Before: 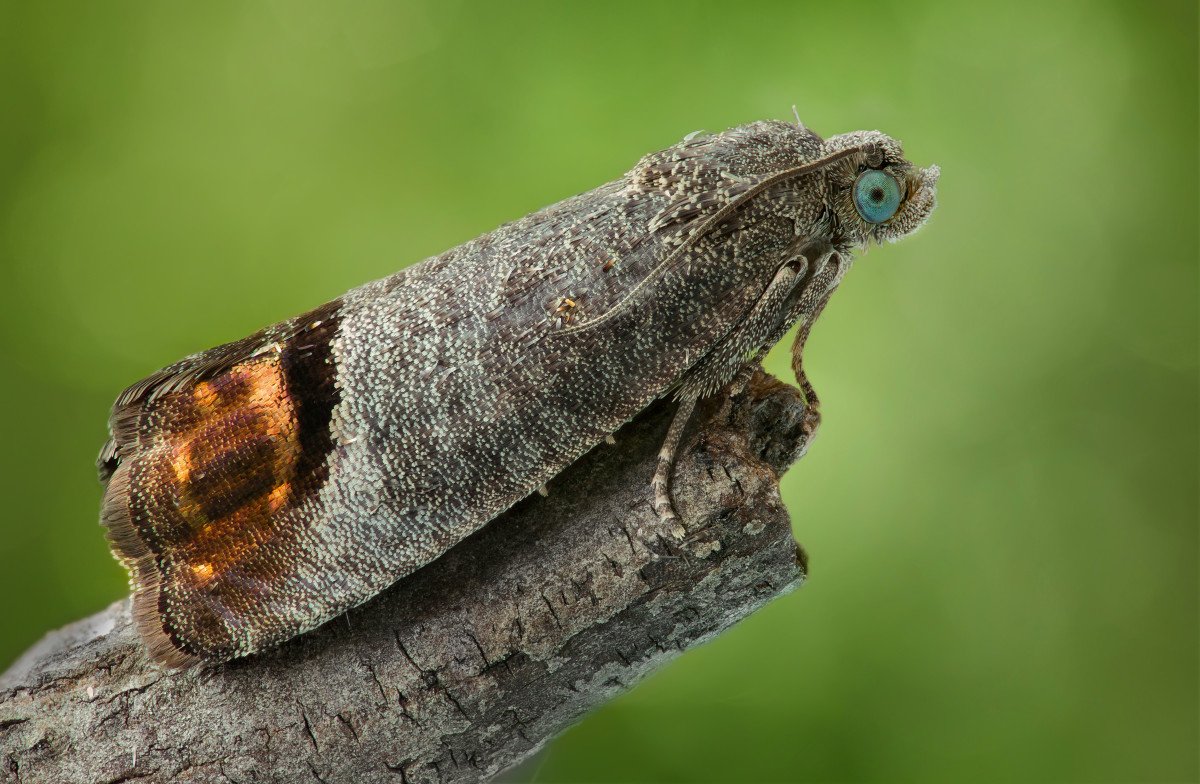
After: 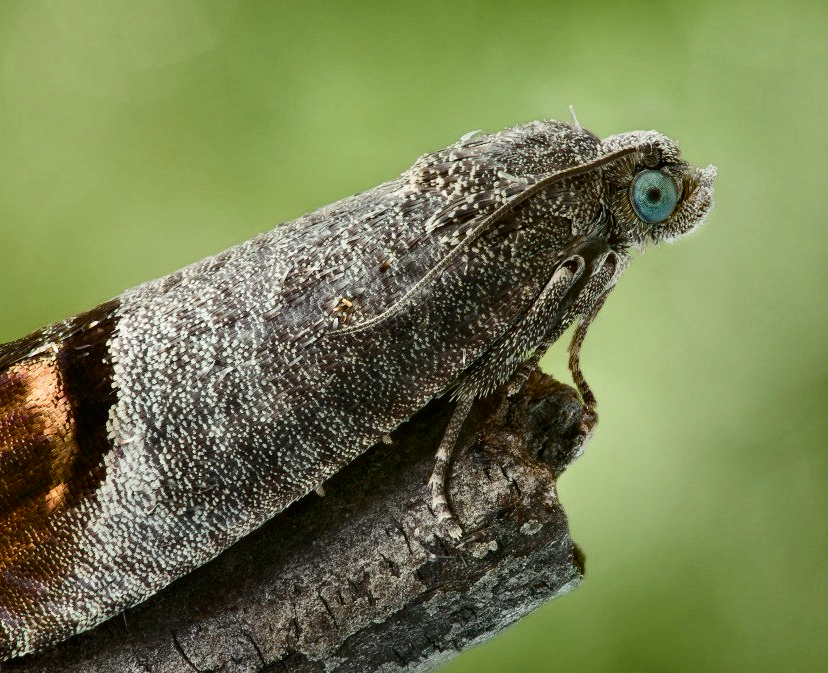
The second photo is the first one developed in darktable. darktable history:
exposure: black level correction 0, exposure 0 EV, compensate exposure bias true, compensate highlight preservation false
crop: left 18.606%, right 12.34%, bottom 14.117%
contrast brightness saturation: contrast 0.249, saturation -0.312
color balance rgb: perceptual saturation grading › global saturation 20%, perceptual saturation grading › highlights -25.391%, perceptual saturation grading › shadows 49.604%
